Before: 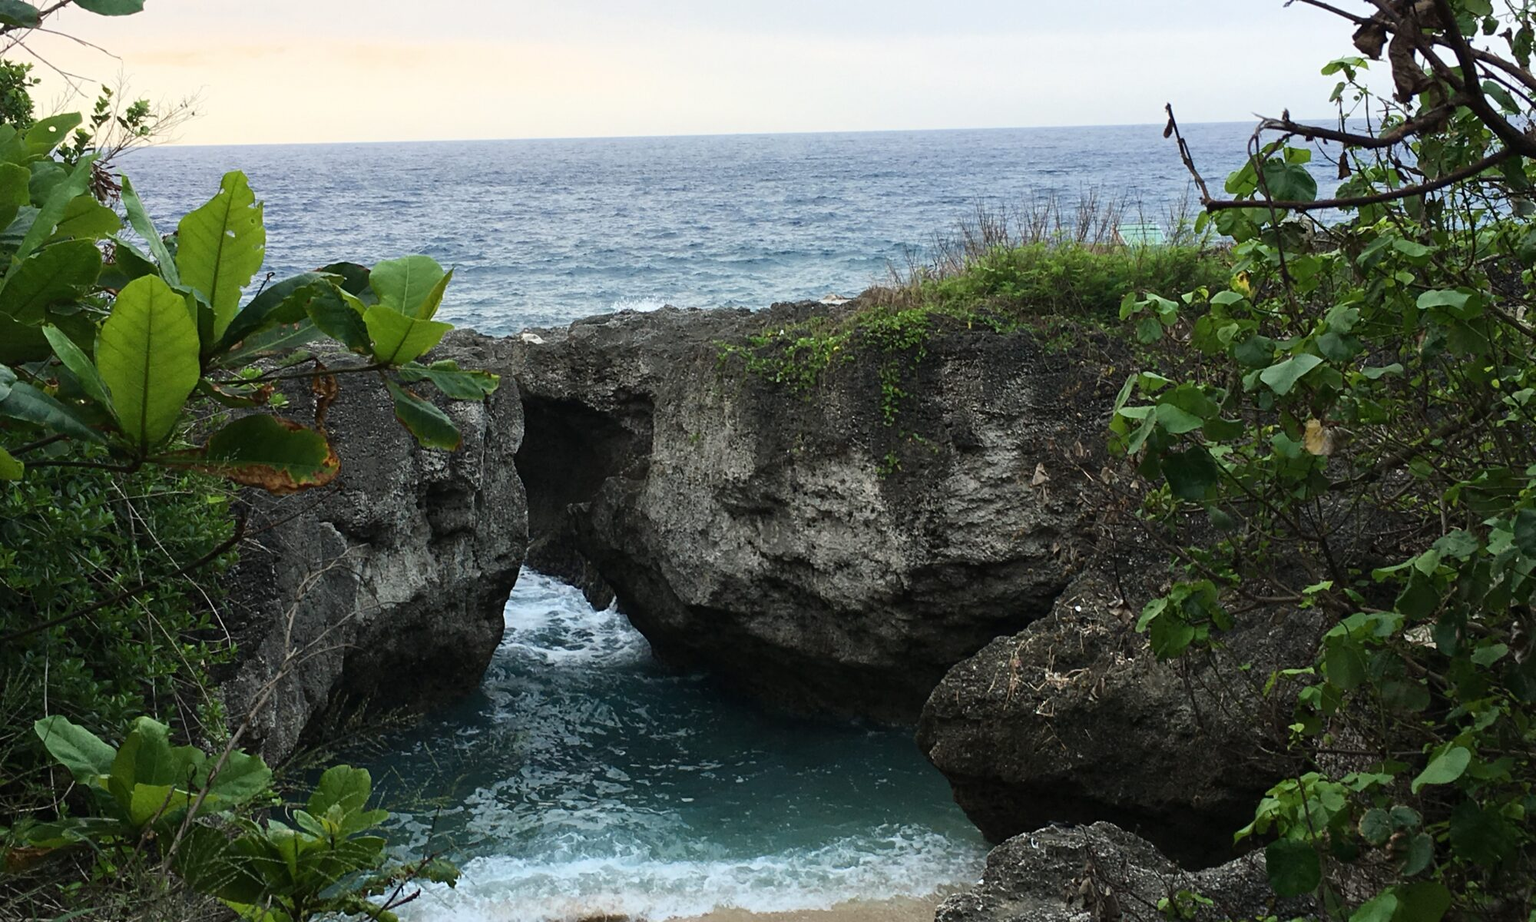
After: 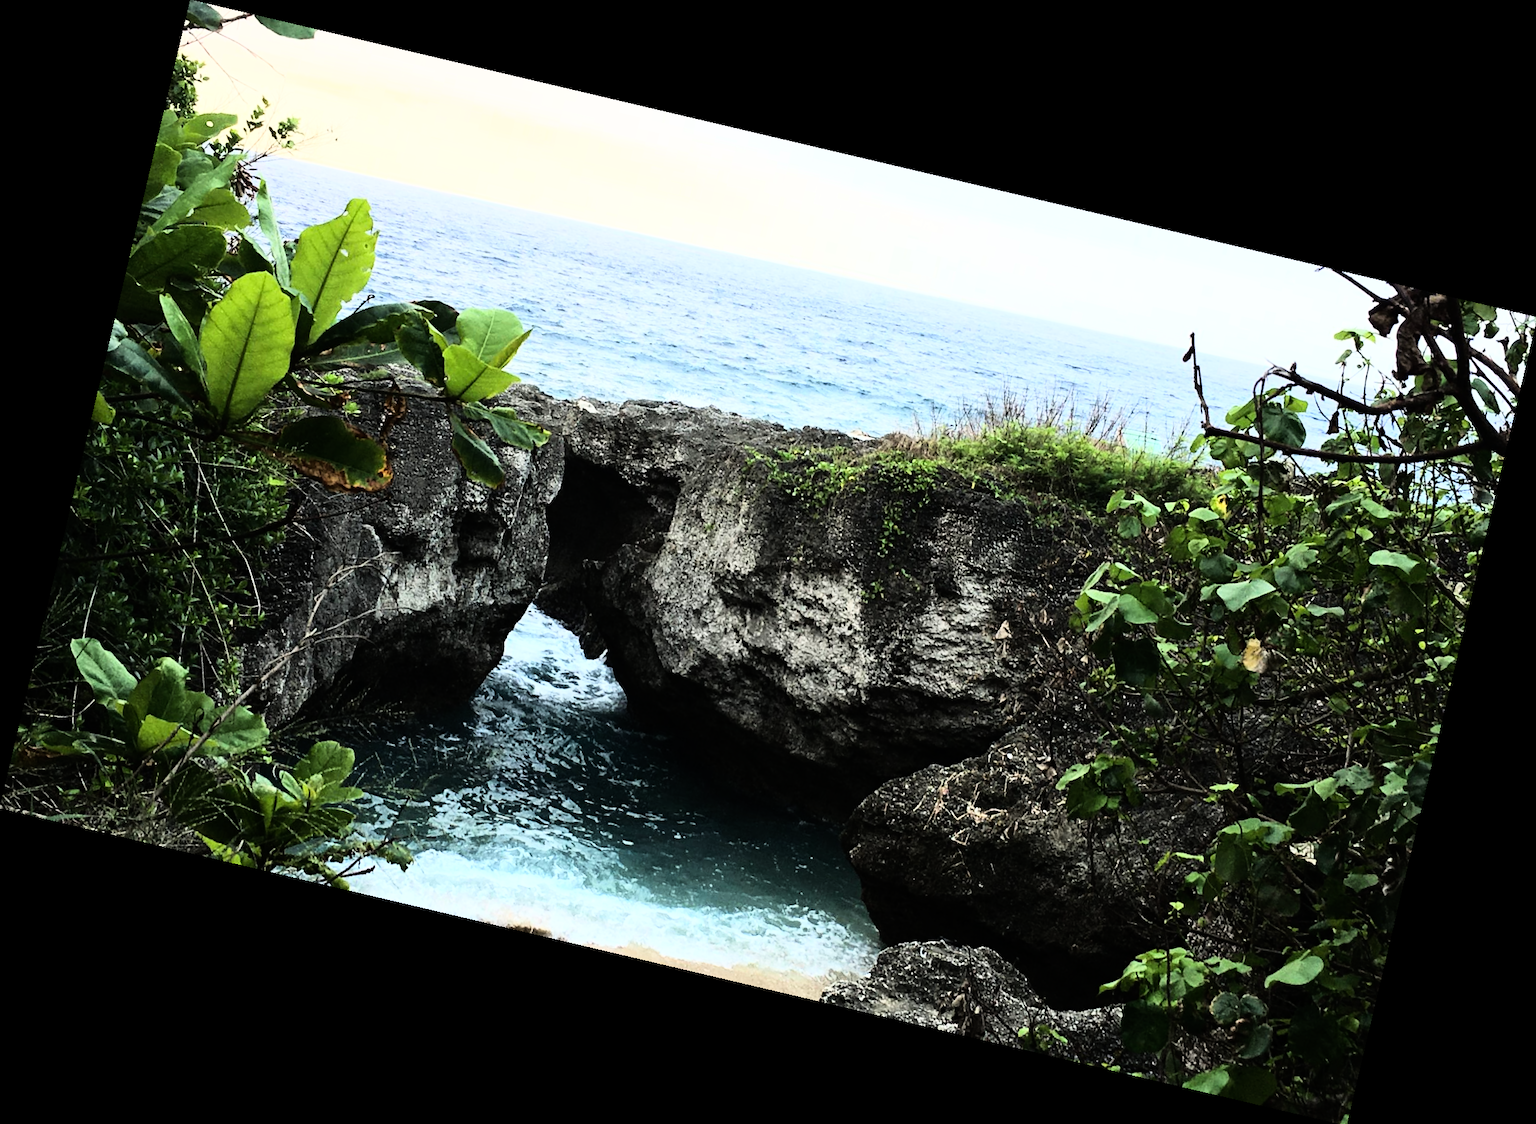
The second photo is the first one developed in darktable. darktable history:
rotate and perspective: rotation 13.27°, automatic cropping off
rgb curve: curves: ch0 [(0, 0) (0.21, 0.15) (0.24, 0.21) (0.5, 0.75) (0.75, 0.96) (0.89, 0.99) (1, 1)]; ch1 [(0, 0.02) (0.21, 0.13) (0.25, 0.2) (0.5, 0.67) (0.75, 0.9) (0.89, 0.97) (1, 1)]; ch2 [(0, 0.02) (0.21, 0.13) (0.25, 0.2) (0.5, 0.67) (0.75, 0.9) (0.89, 0.97) (1, 1)], compensate middle gray true
